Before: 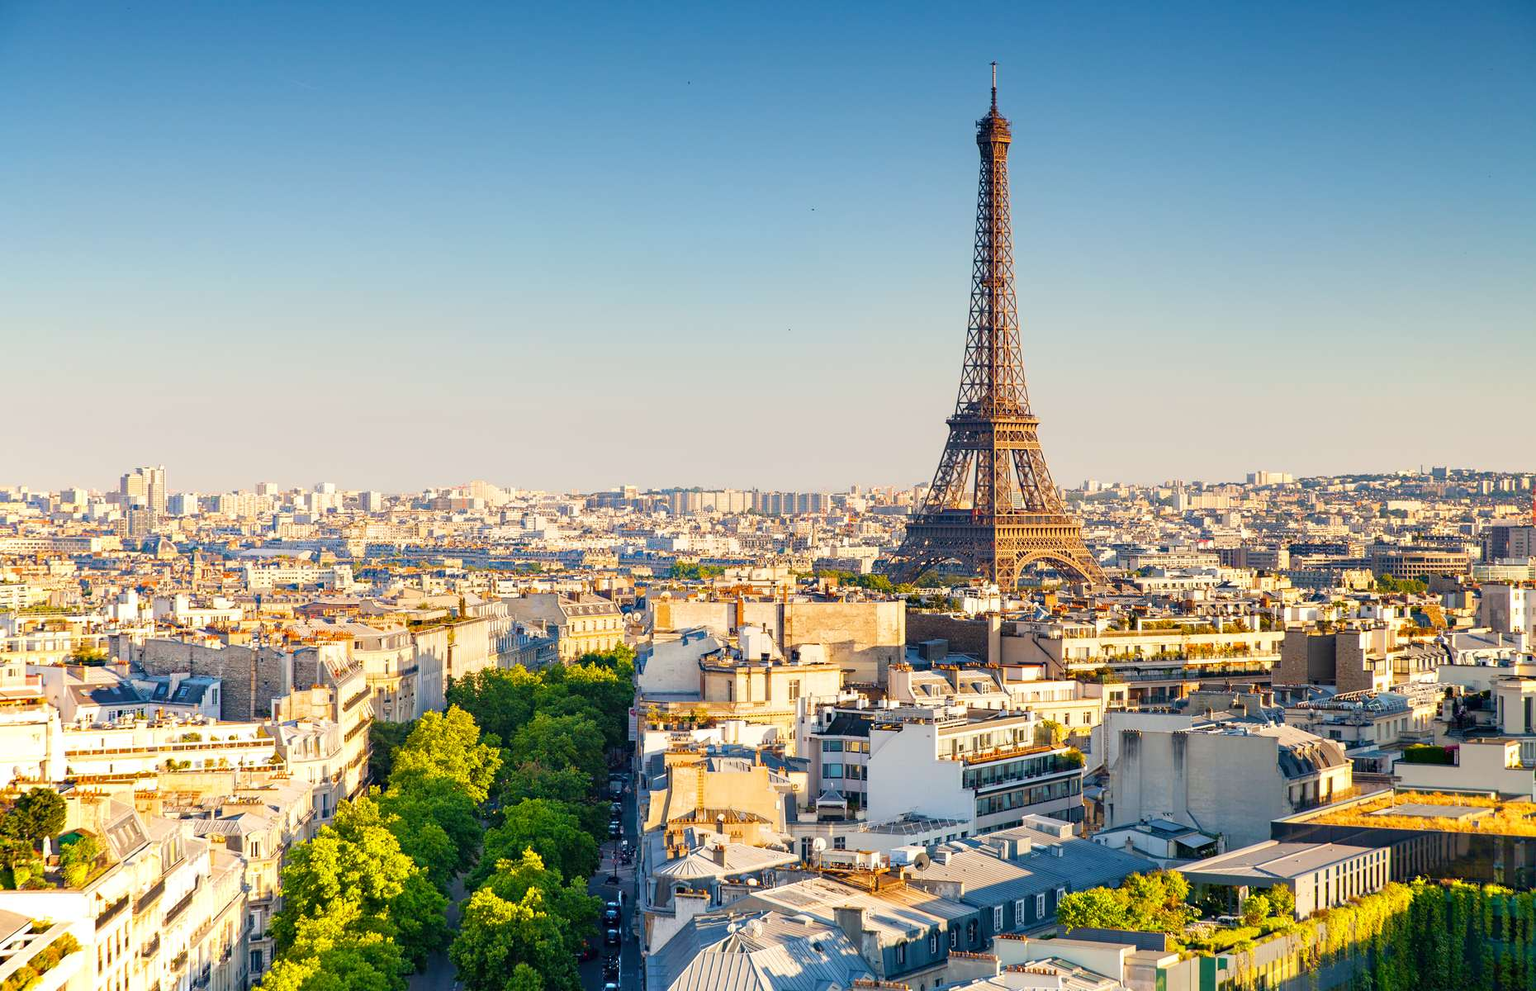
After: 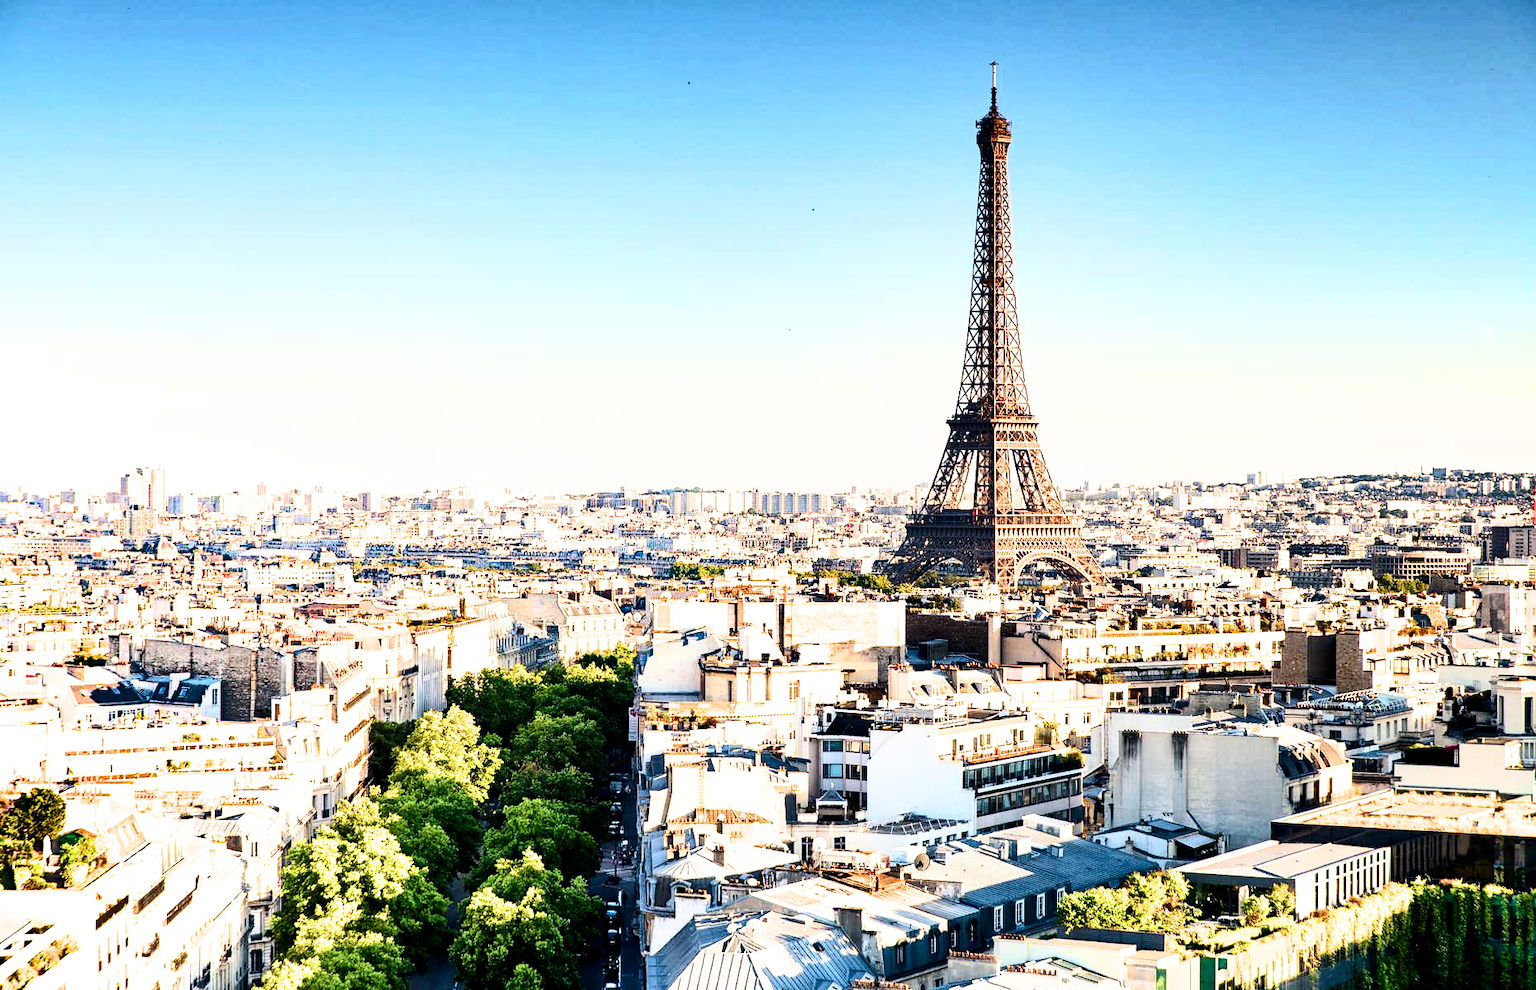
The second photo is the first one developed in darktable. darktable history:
contrast brightness saturation: contrast 0.296
shadows and highlights: soften with gaussian
exposure: exposure 0.608 EV, compensate highlight preservation false
filmic rgb: black relative exposure -5.52 EV, white relative exposure 2.49 EV, target black luminance 0%, hardness 4.5, latitude 67.1%, contrast 1.452, shadows ↔ highlights balance -3.91%, contrast in shadows safe
color correction: highlights b* -0.043
